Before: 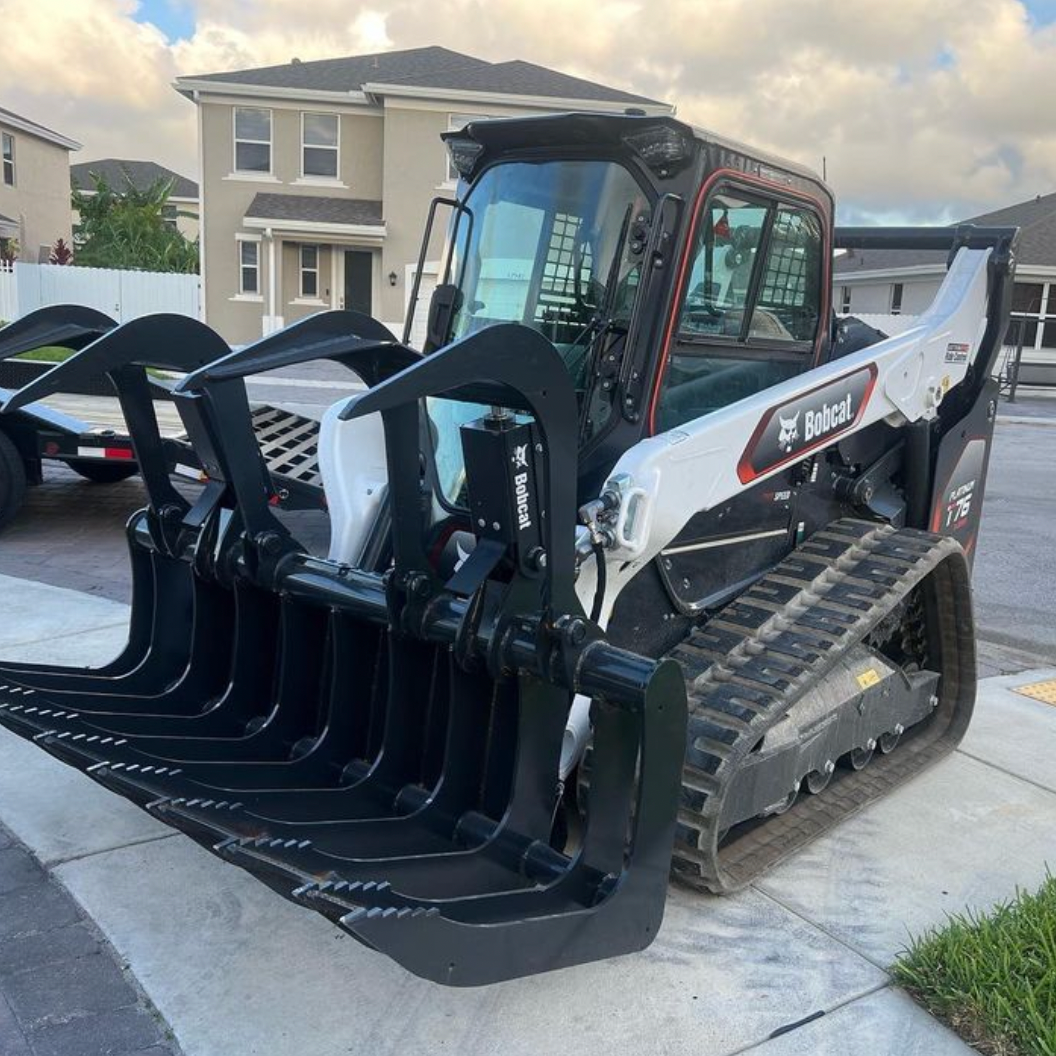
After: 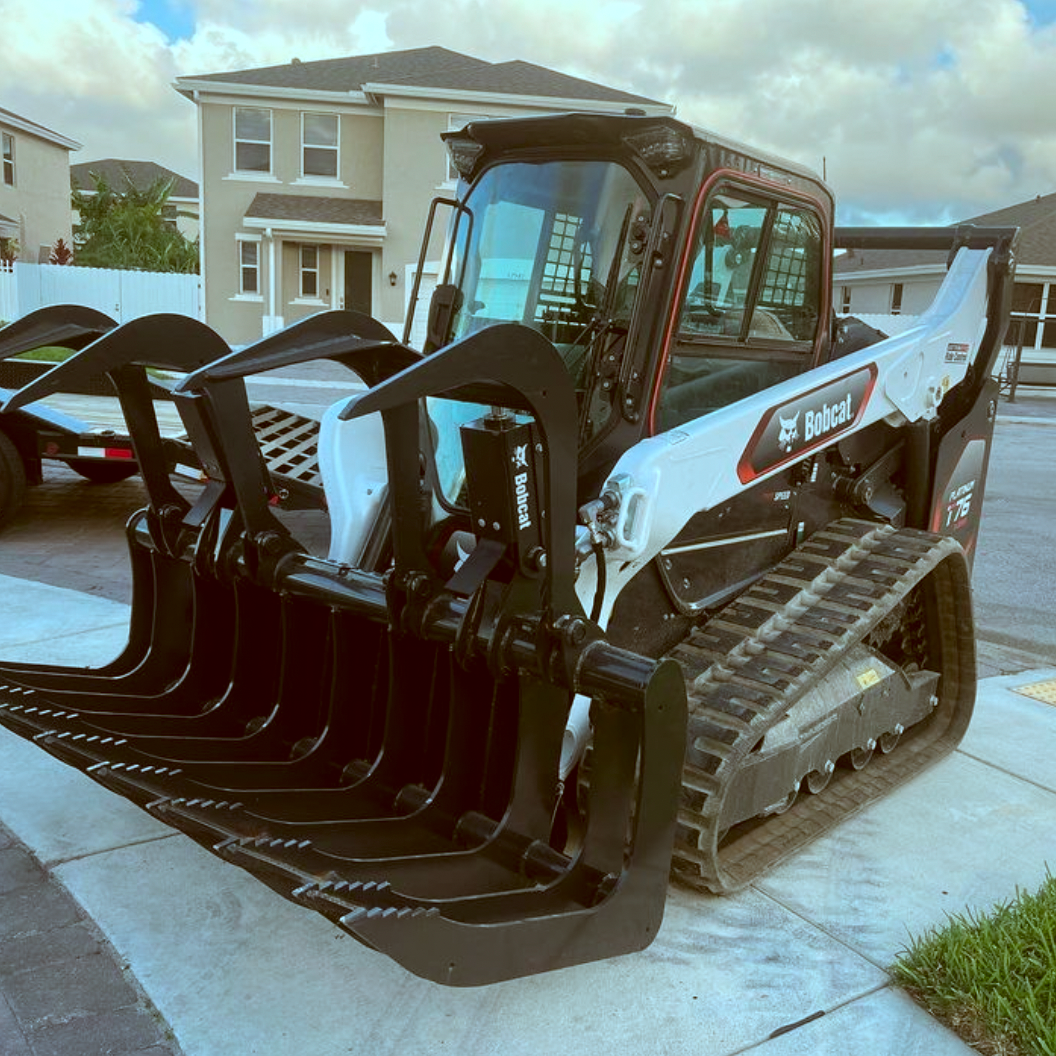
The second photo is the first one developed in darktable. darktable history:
color correction: highlights a* -14.62, highlights b* -16.22, shadows a* 10.12, shadows b* 29.4
grain: coarseness 0.81 ISO, strength 1.34%, mid-tones bias 0%
